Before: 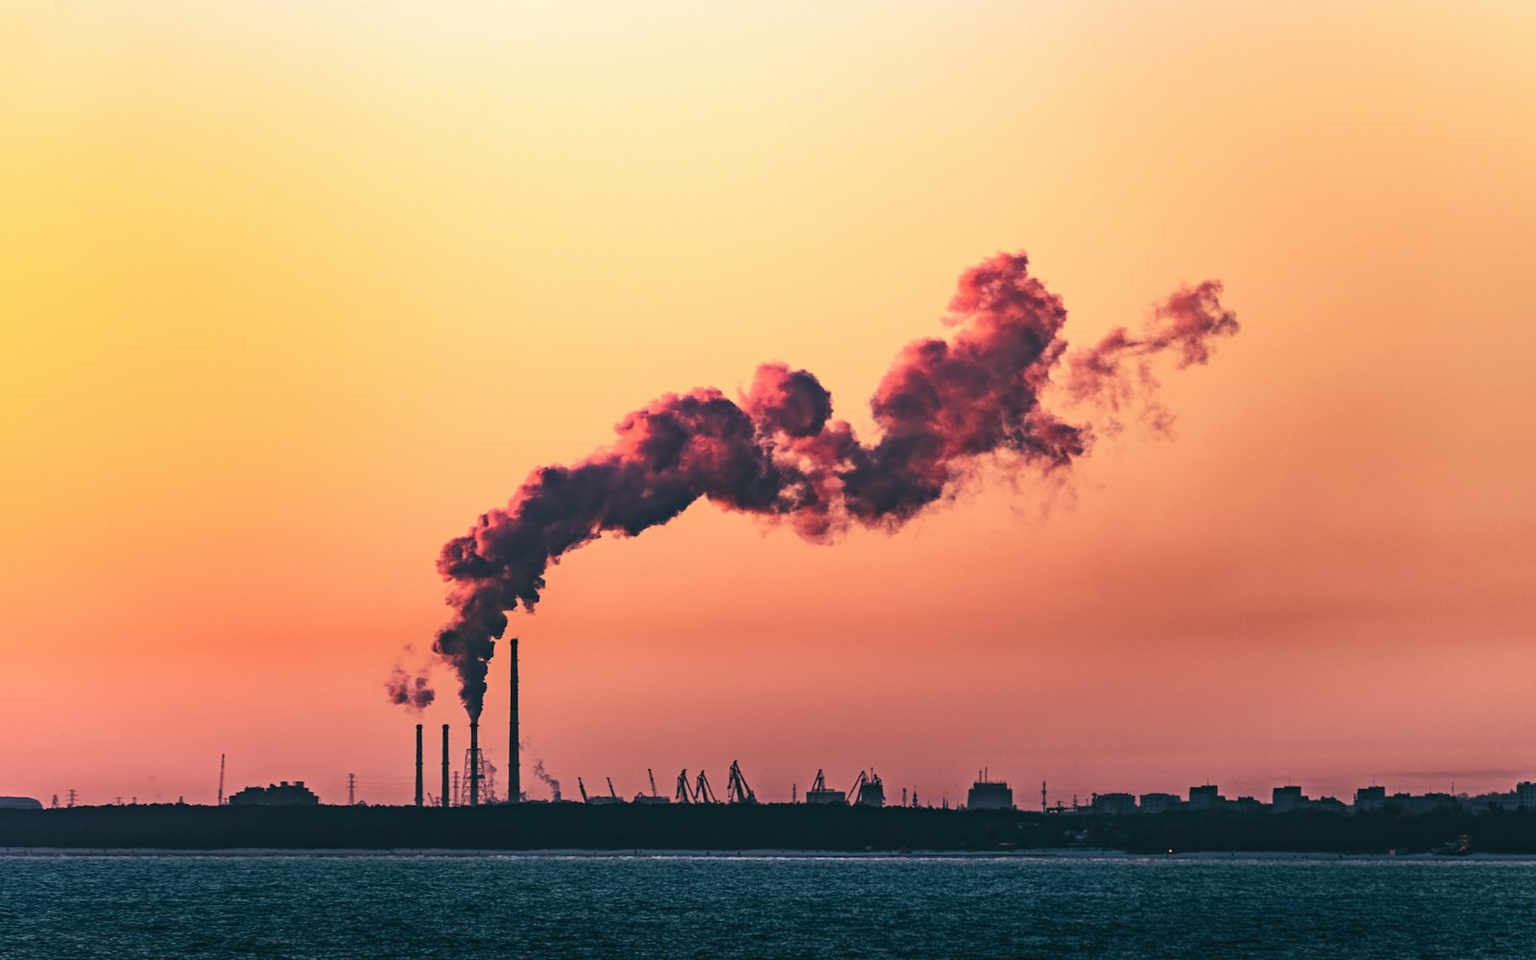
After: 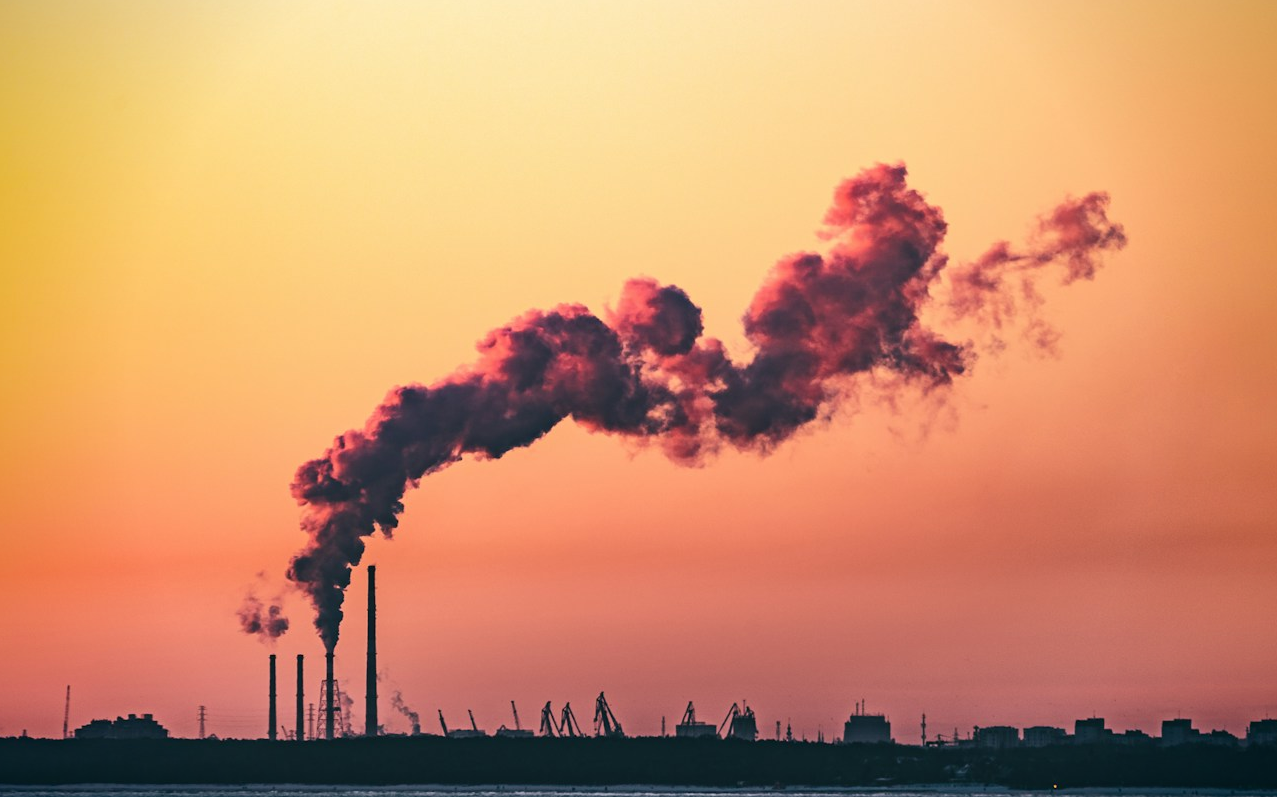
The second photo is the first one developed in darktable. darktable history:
vignetting: saturation 0.369
crop and rotate: left 10.287%, top 10.011%, right 9.898%, bottom 10.213%
